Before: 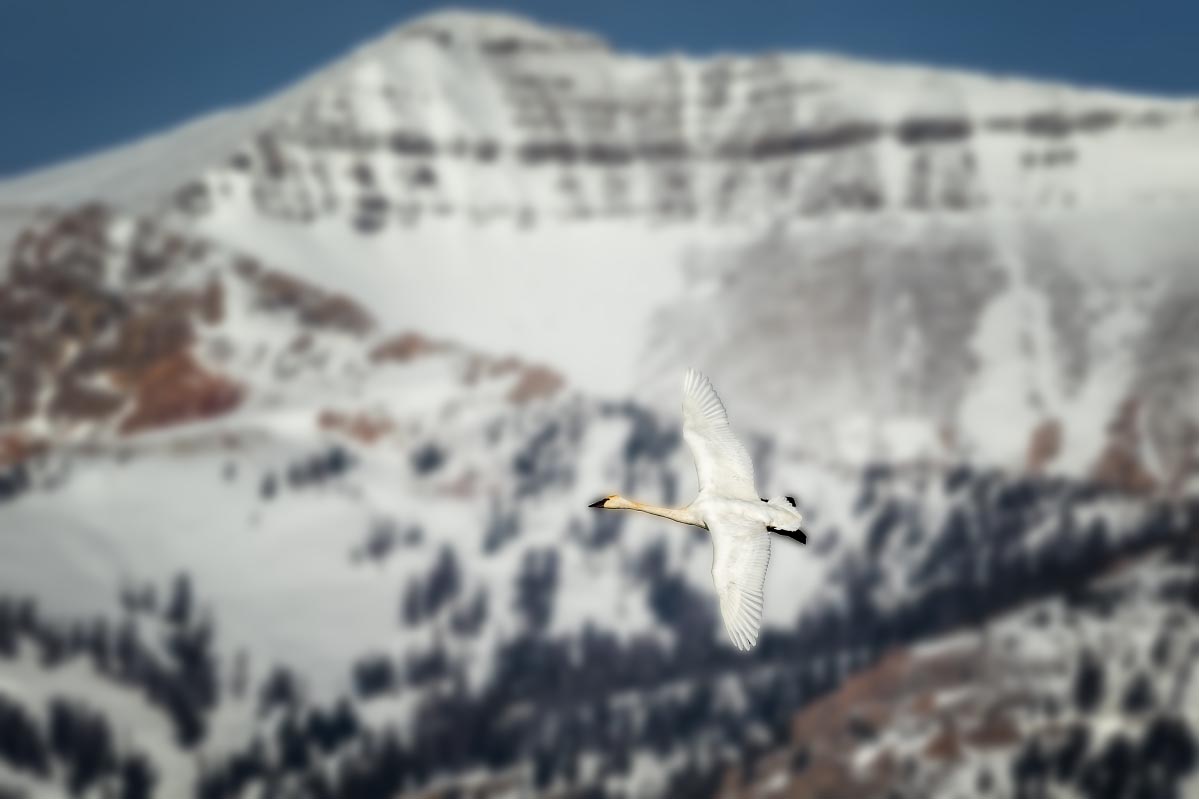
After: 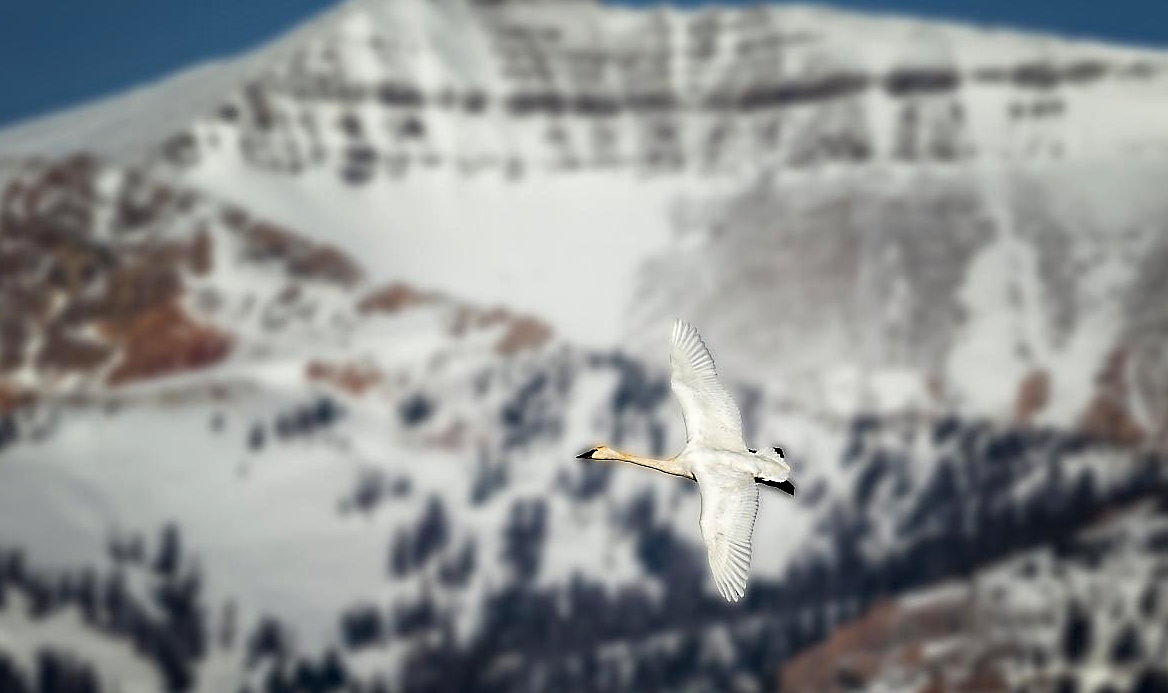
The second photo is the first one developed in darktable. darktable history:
sharpen: radius 1.381, amount 1.259, threshold 0.676
crop: left 1.074%, top 6.189%, right 1.489%, bottom 7.067%
haze removal: compatibility mode true, adaptive false
